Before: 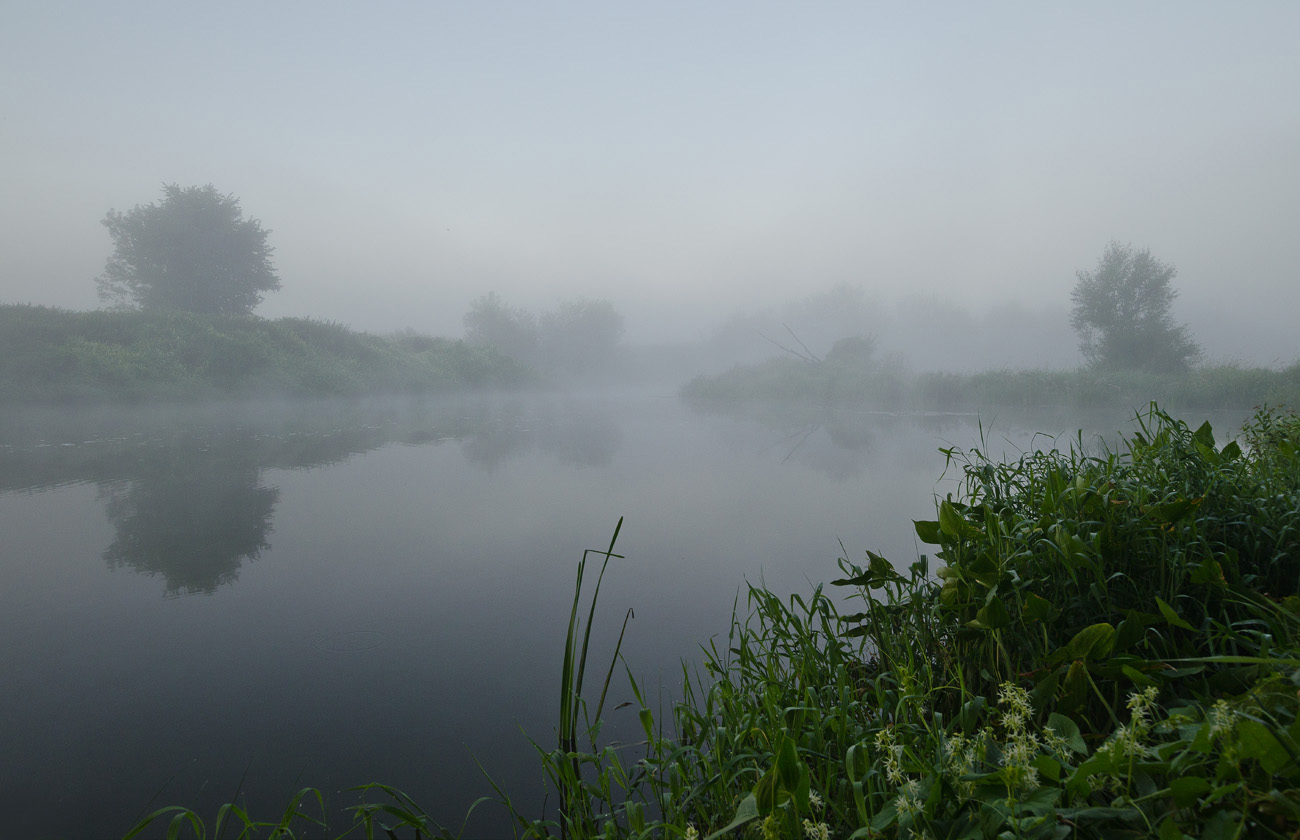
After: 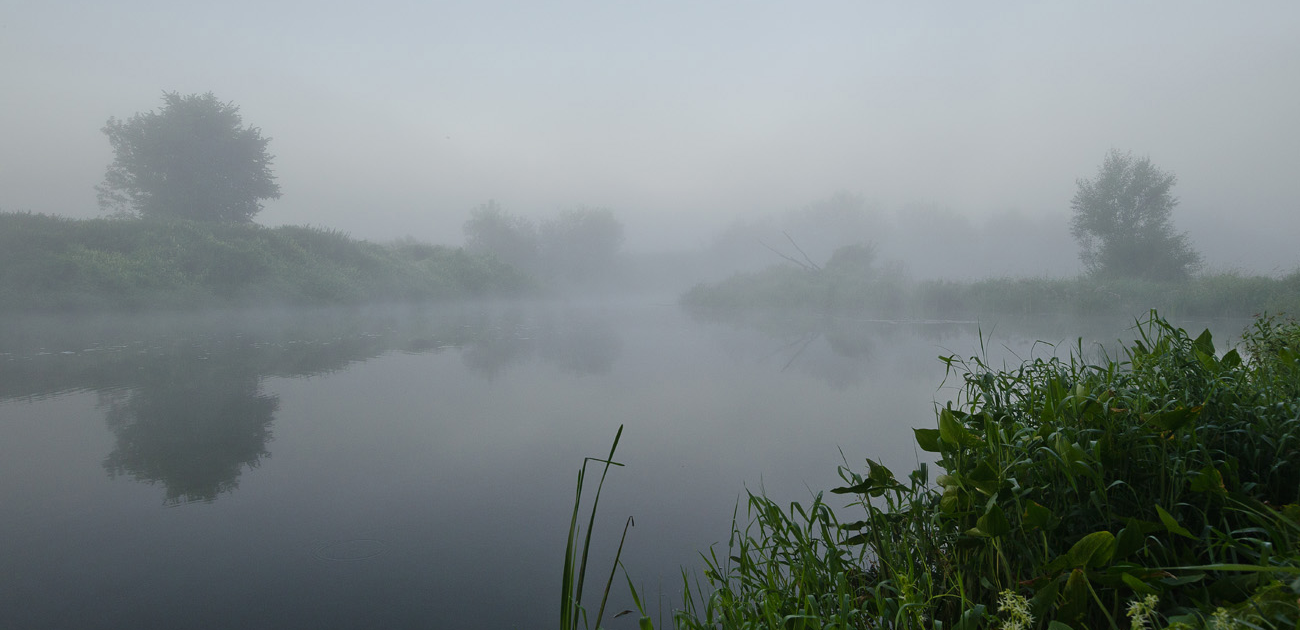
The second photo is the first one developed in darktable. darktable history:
crop: top 11.024%, bottom 13.914%
